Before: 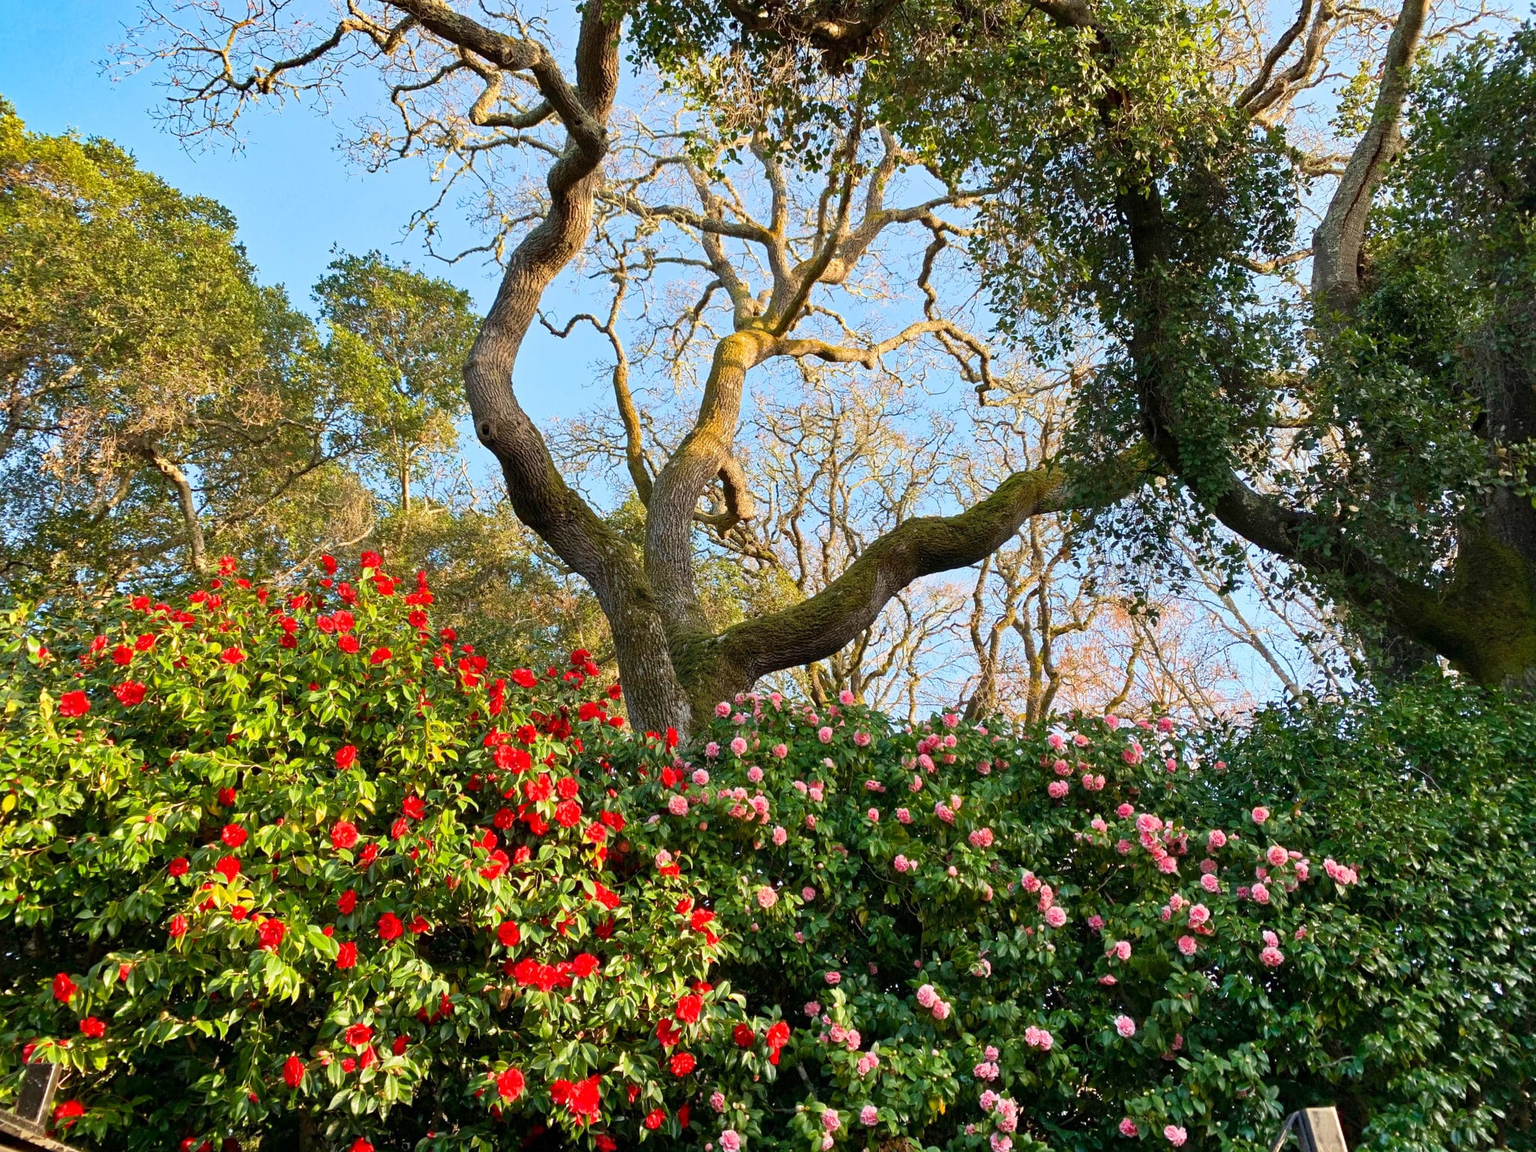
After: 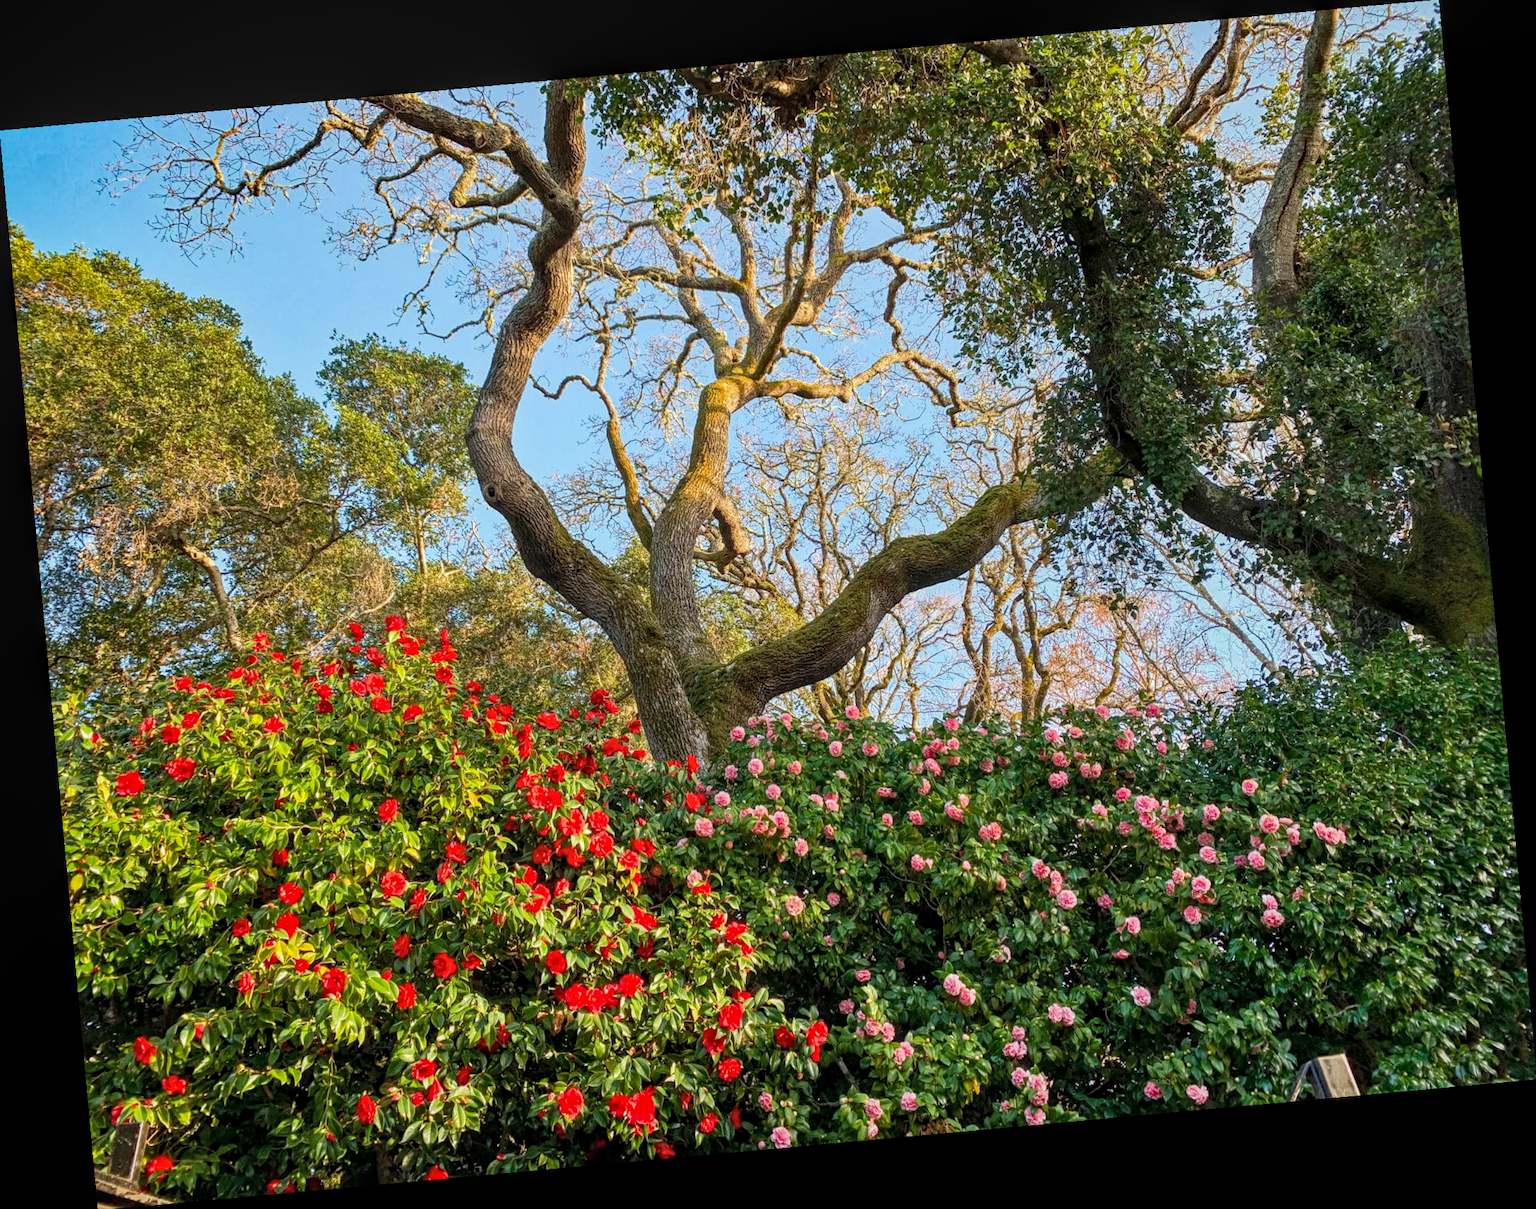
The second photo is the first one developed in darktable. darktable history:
local contrast: highlights 74%, shadows 55%, detail 176%, midtone range 0.207
rotate and perspective: rotation -5.2°, automatic cropping off
